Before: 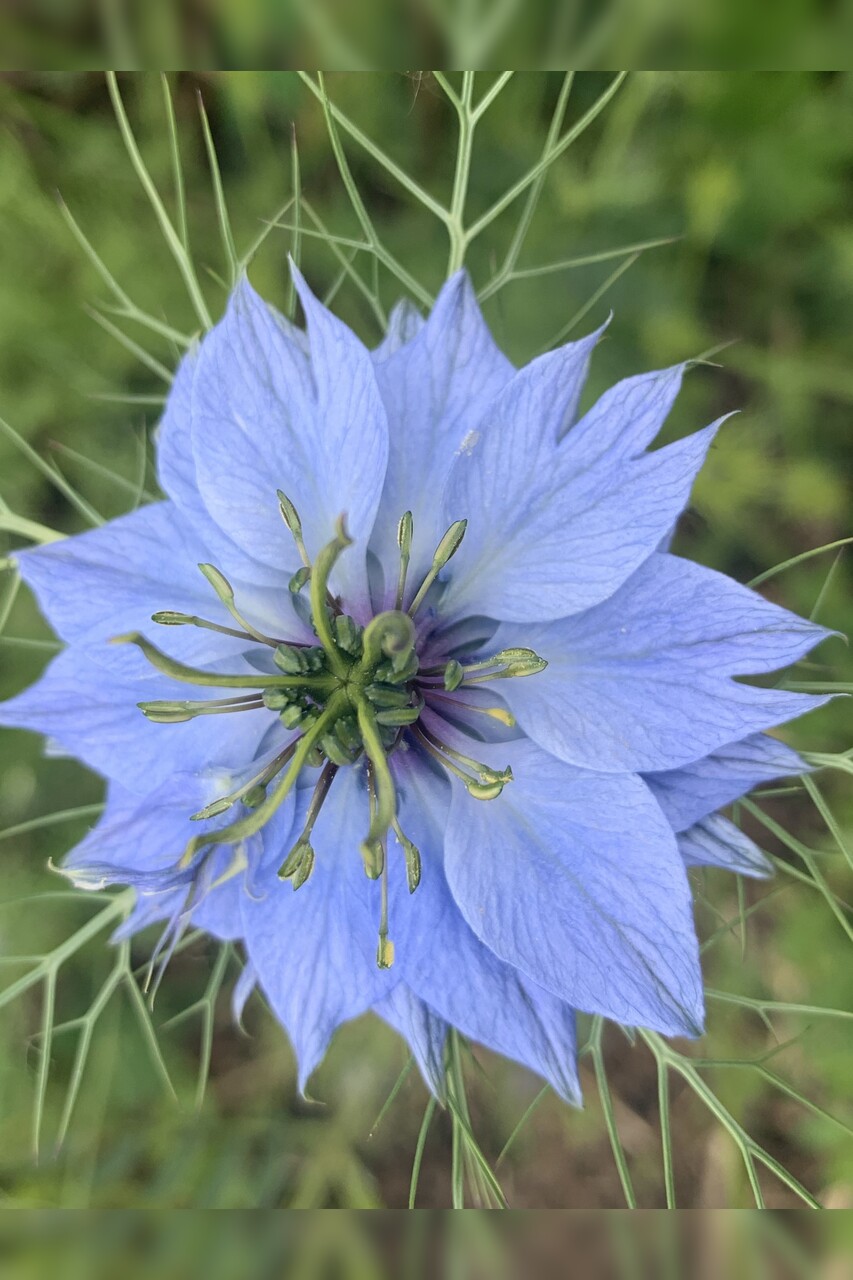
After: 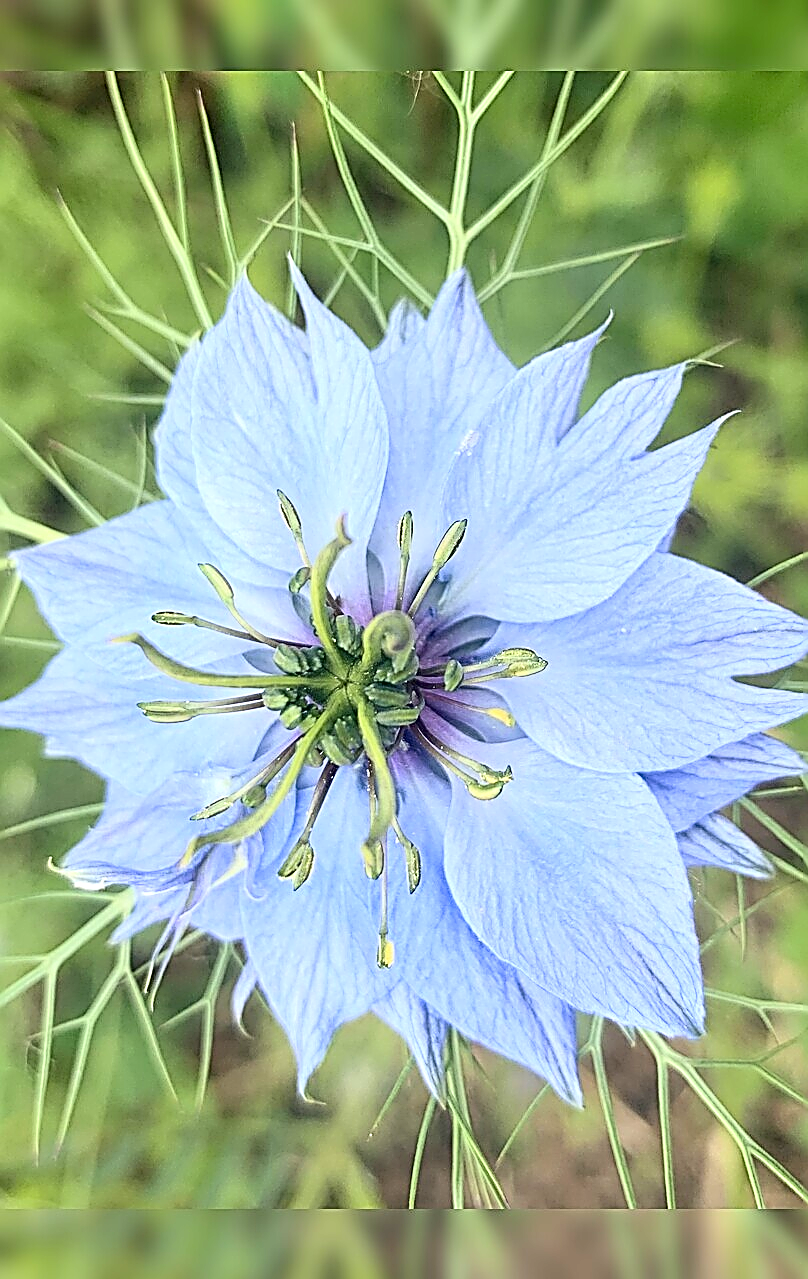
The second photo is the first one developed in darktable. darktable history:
crop and rotate: left 0%, right 5.178%
contrast brightness saturation: contrast 0.196, brightness 0.169, saturation 0.216
exposure: black level correction 0.001, exposure 0.499 EV, compensate highlight preservation false
sharpen: amount 1.854
